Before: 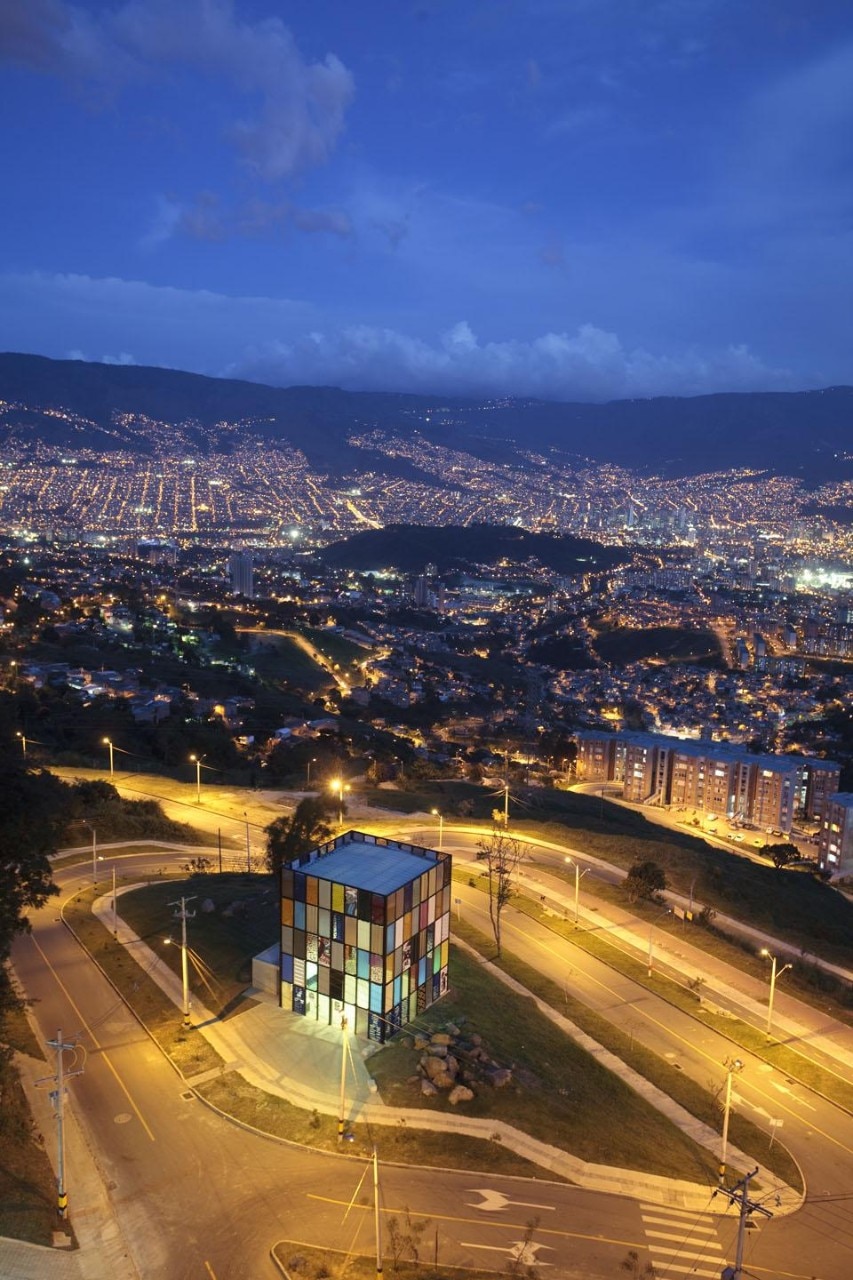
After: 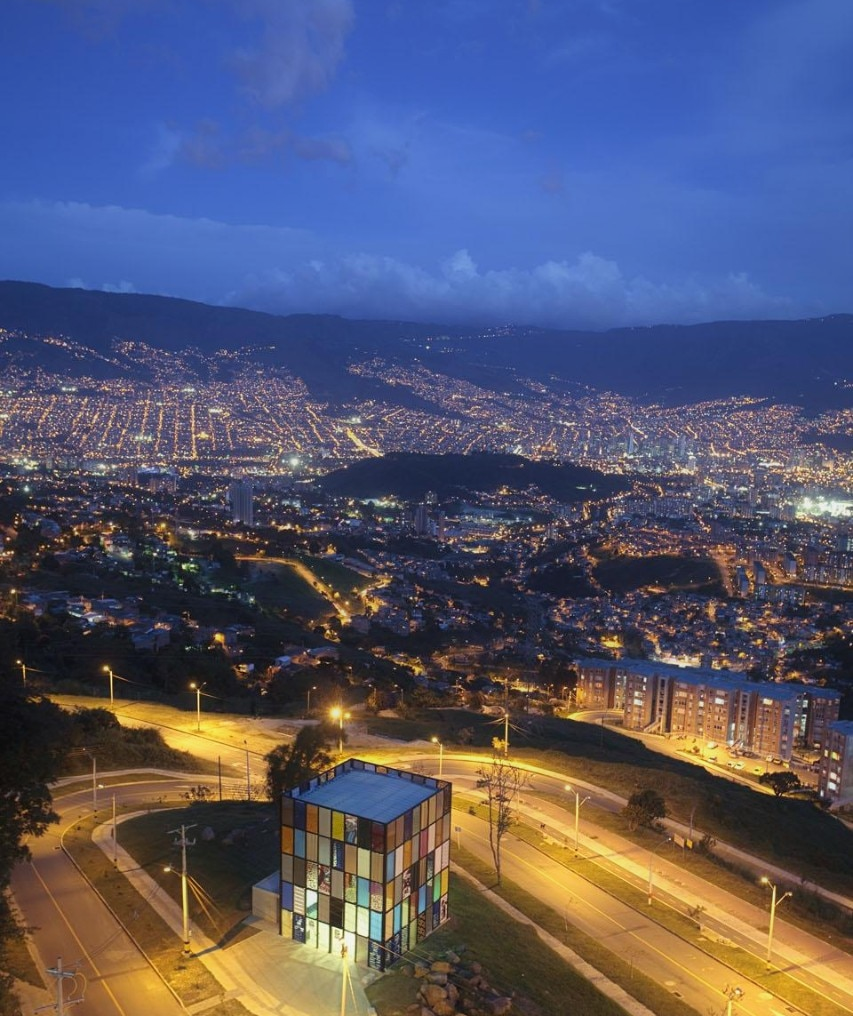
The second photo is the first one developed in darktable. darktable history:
contrast equalizer: y [[0.5, 0.486, 0.447, 0.446, 0.489, 0.5], [0.5 ×6], [0.5 ×6], [0 ×6], [0 ×6]]
crop and rotate: top 5.667%, bottom 14.937%
tone equalizer: on, module defaults
